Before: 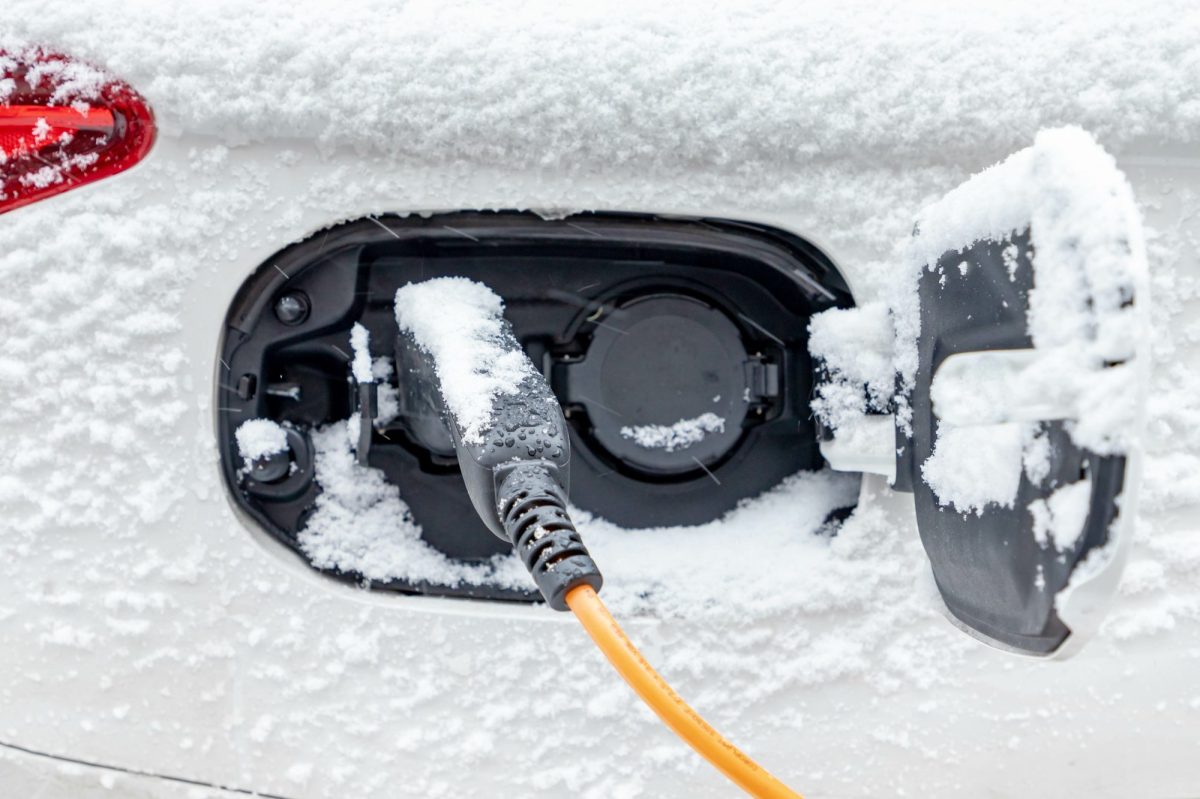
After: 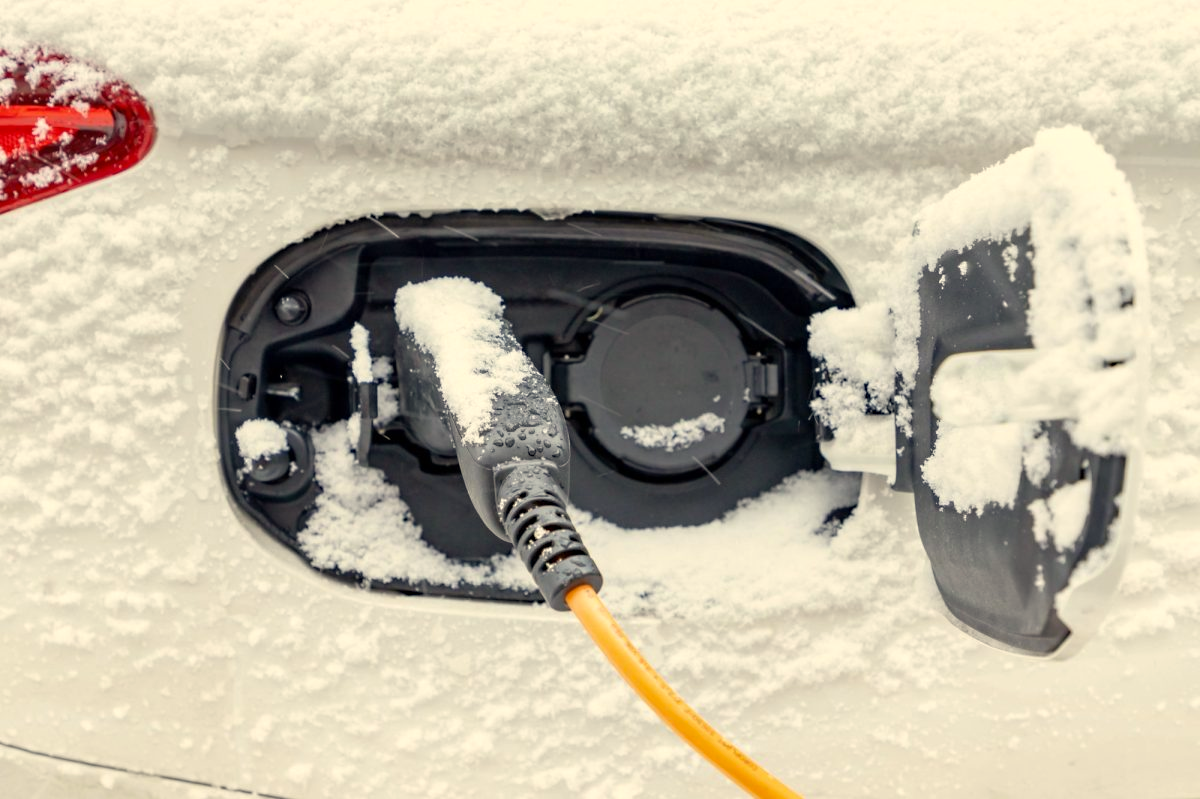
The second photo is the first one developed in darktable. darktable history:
sharpen: radius 5.325, amount 0.312, threshold 26.433
color correction: highlights a* 1.39, highlights b* 17.83
